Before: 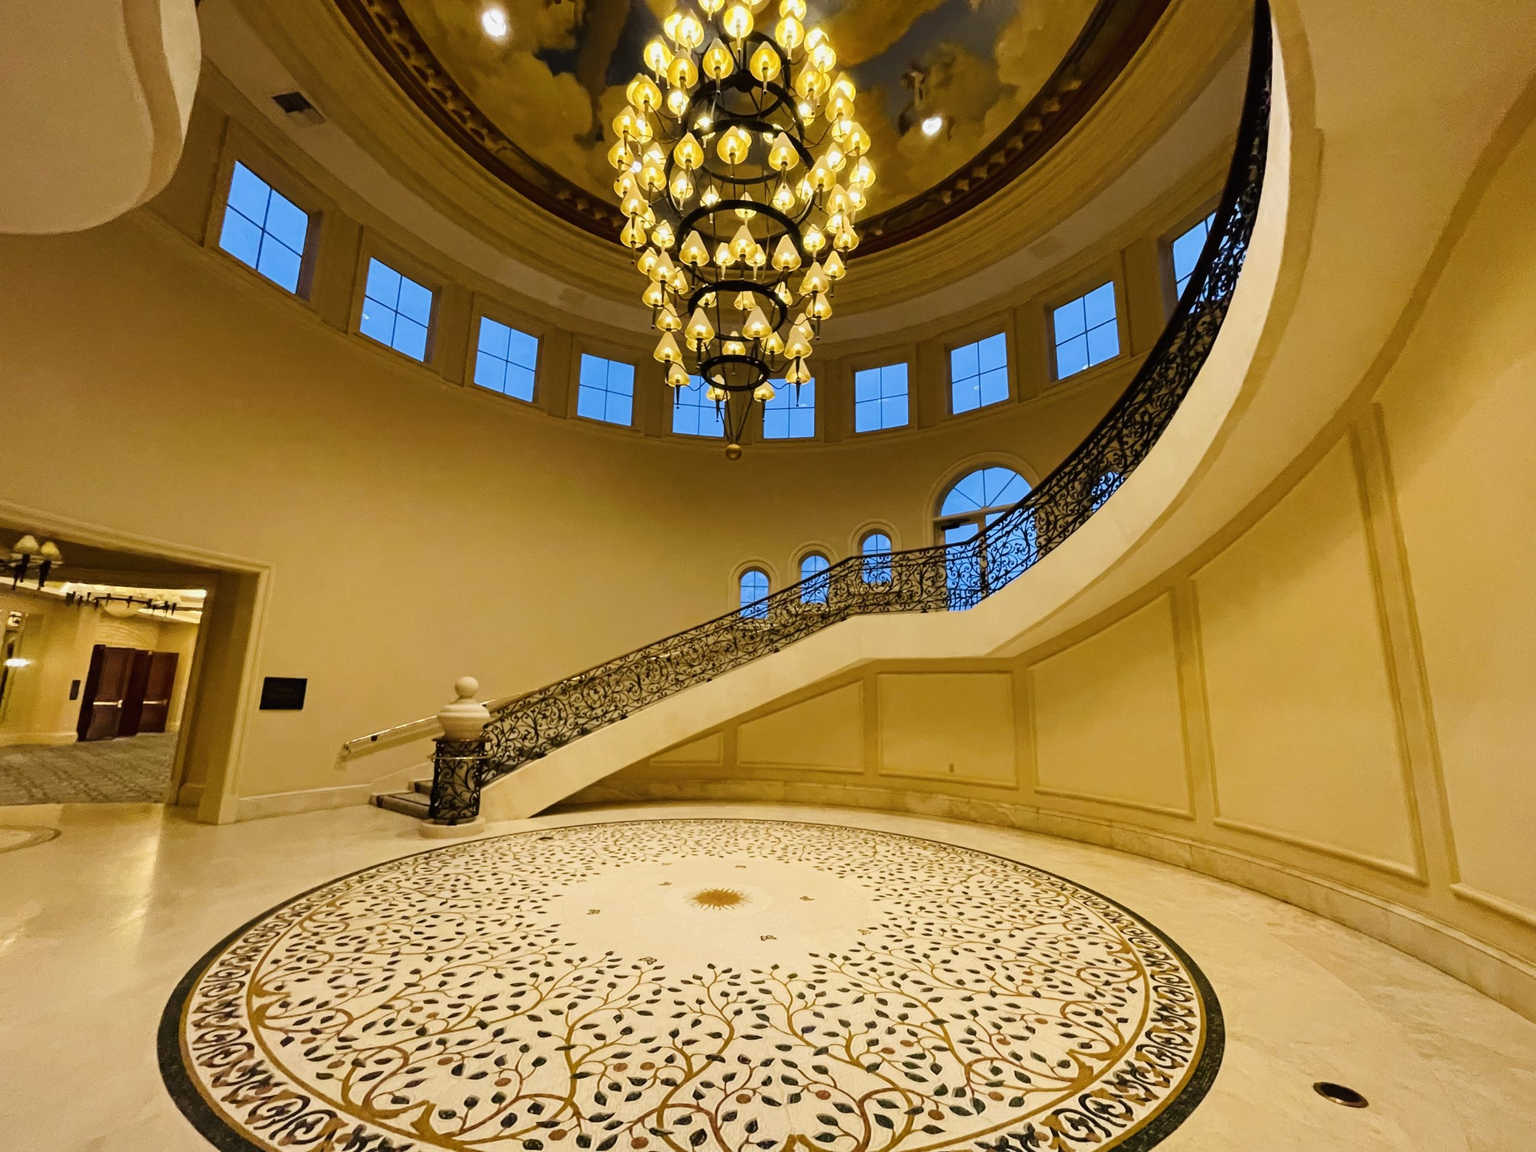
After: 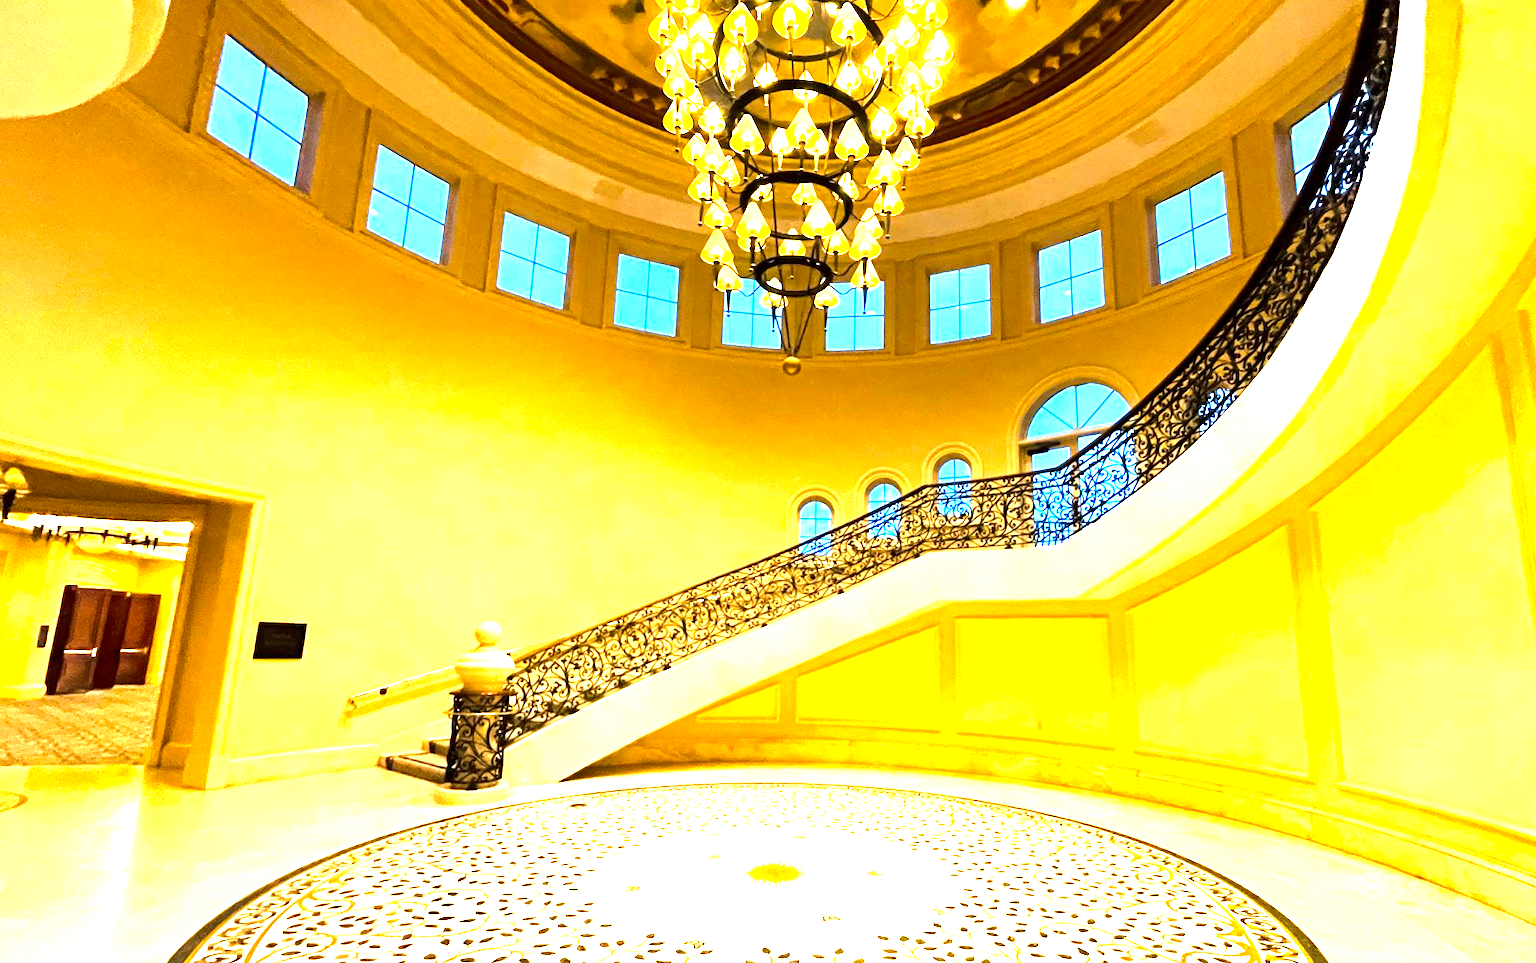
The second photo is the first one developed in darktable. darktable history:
tone equalizer: -8 EV -0.417 EV, -7 EV -0.389 EV, -6 EV -0.333 EV, -5 EV -0.222 EV, -3 EV 0.222 EV, -2 EV 0.333 EV, -1 EV 0.389 EV, +0 EV 0.417 EV, edges refinement/feathering 500, mask exposure compensation -1.25 EV, preserve details no
exposure: black level correction 0.001, exposure 2 EV, compensate highlight preservation false
crop and rotate: left 2.425%, top 11.305%, right 9.6%, bottom 15.08%
